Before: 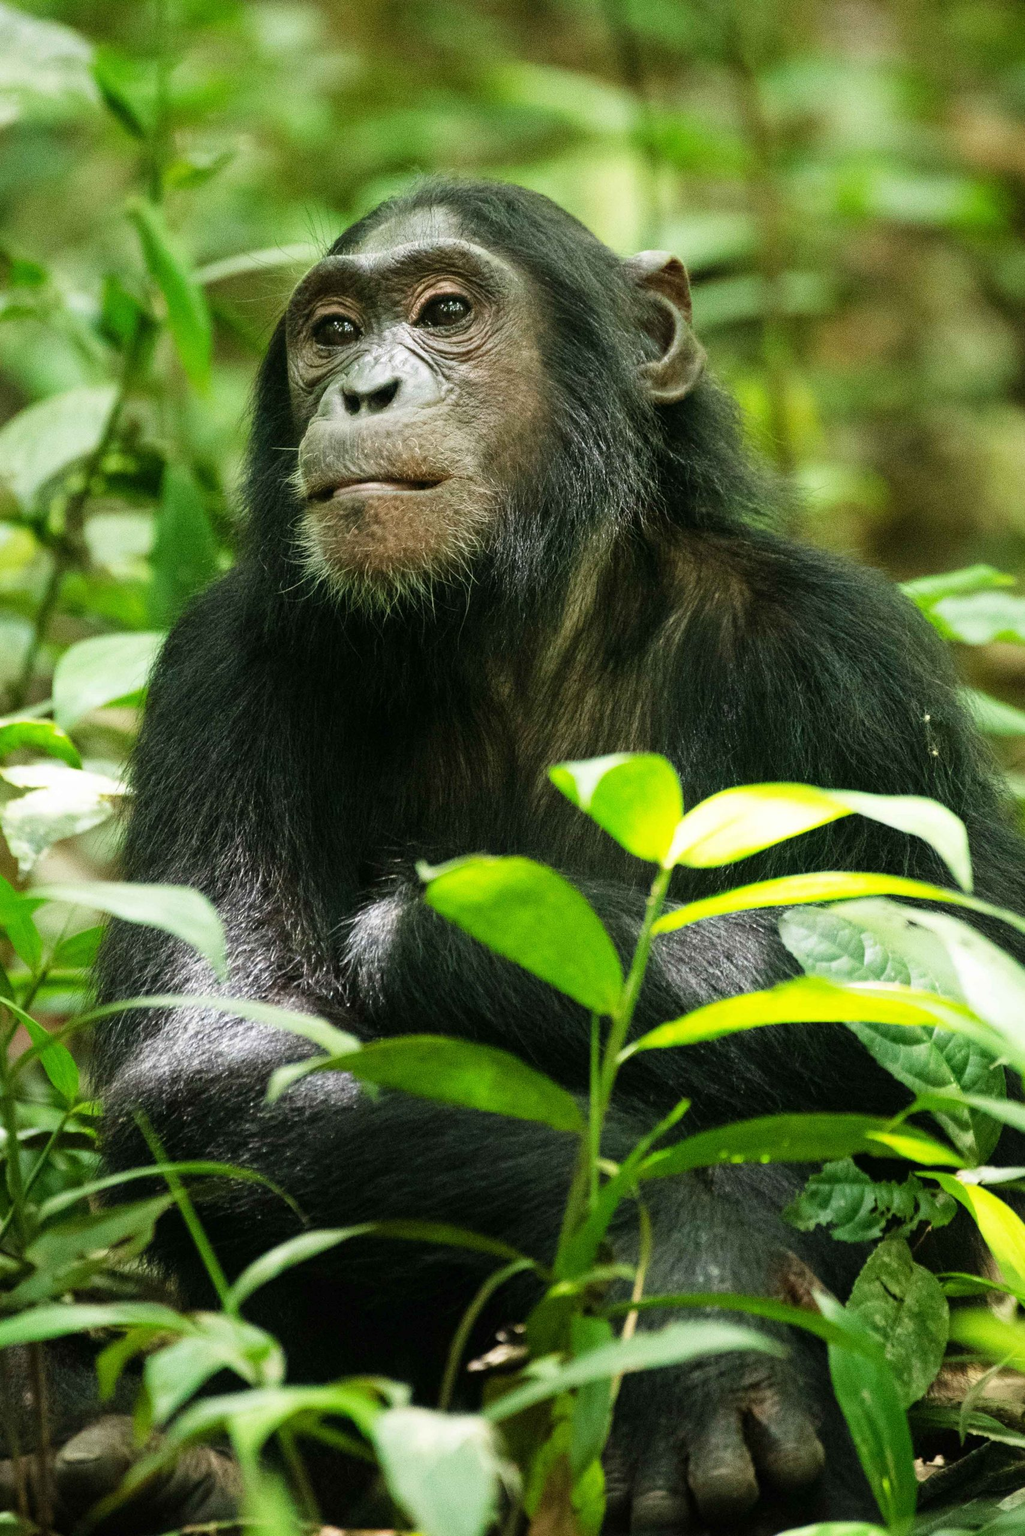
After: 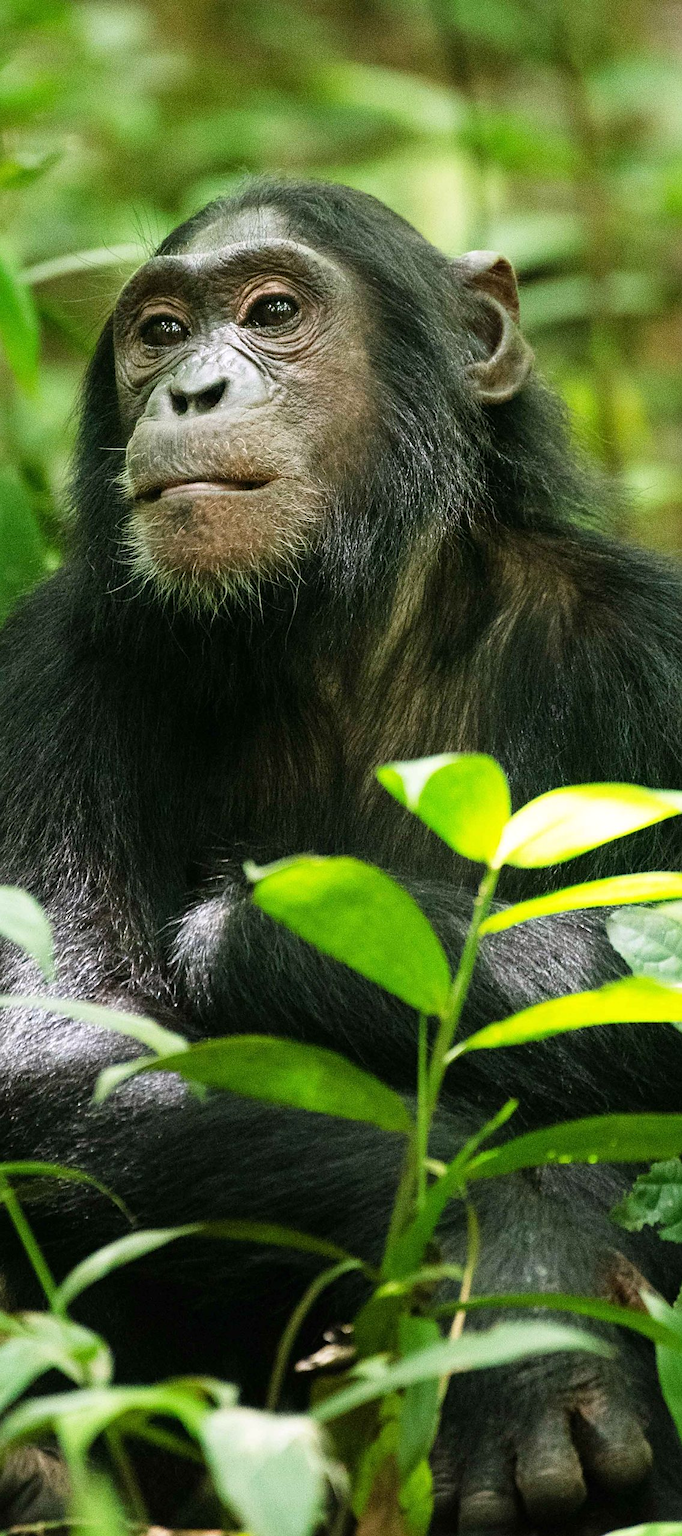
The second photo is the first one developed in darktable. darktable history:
crop: left 16.899%, right 16.556%
tone equalizer: on, module defaults
white balance: red 1.009, blue 1.027
sharpen: radius 1.864, amount 0.398, threshold 1.271
